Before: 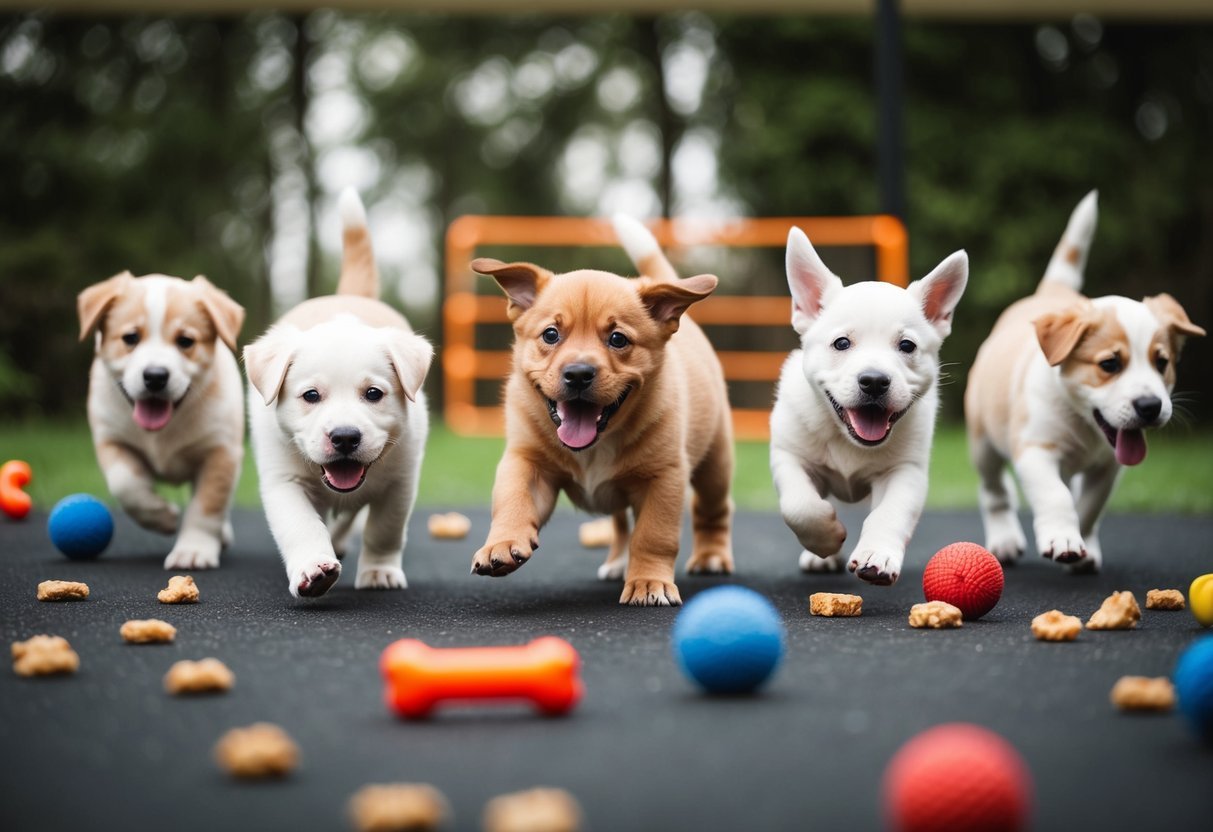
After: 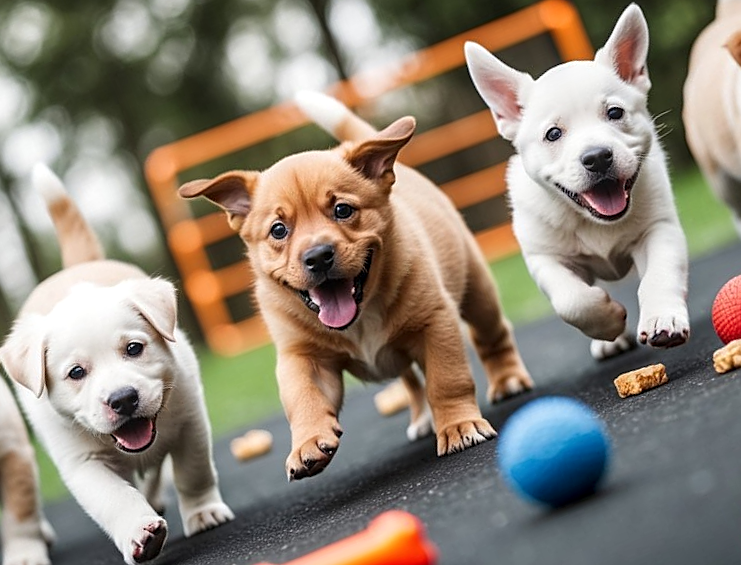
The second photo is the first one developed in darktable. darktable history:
sharpen: on, module defaults
crop and rotate: angle 20.96°, left 6.969%, right 4.051%, bottom 1.117%
local contrast: on, module defaults
